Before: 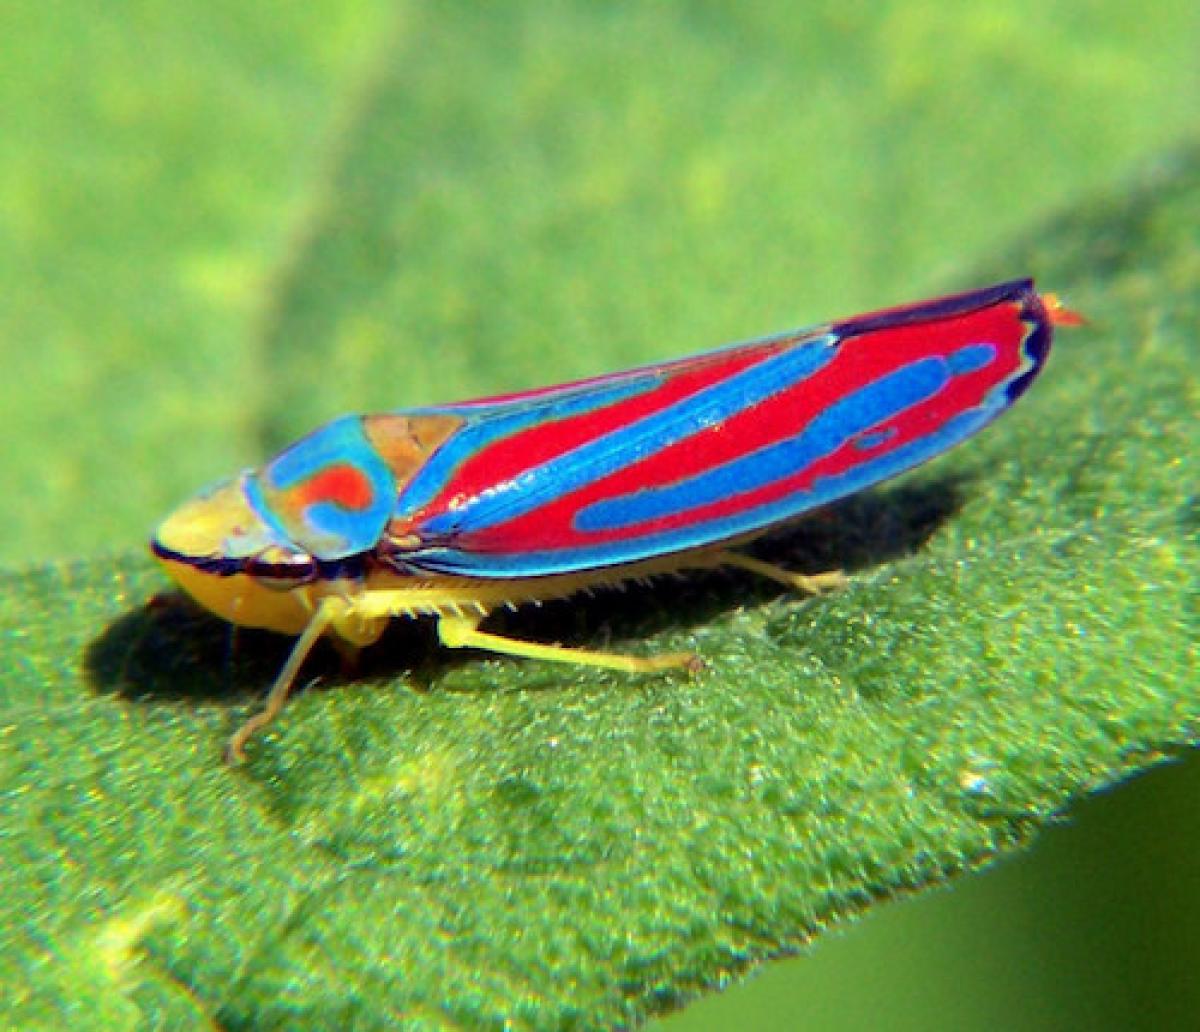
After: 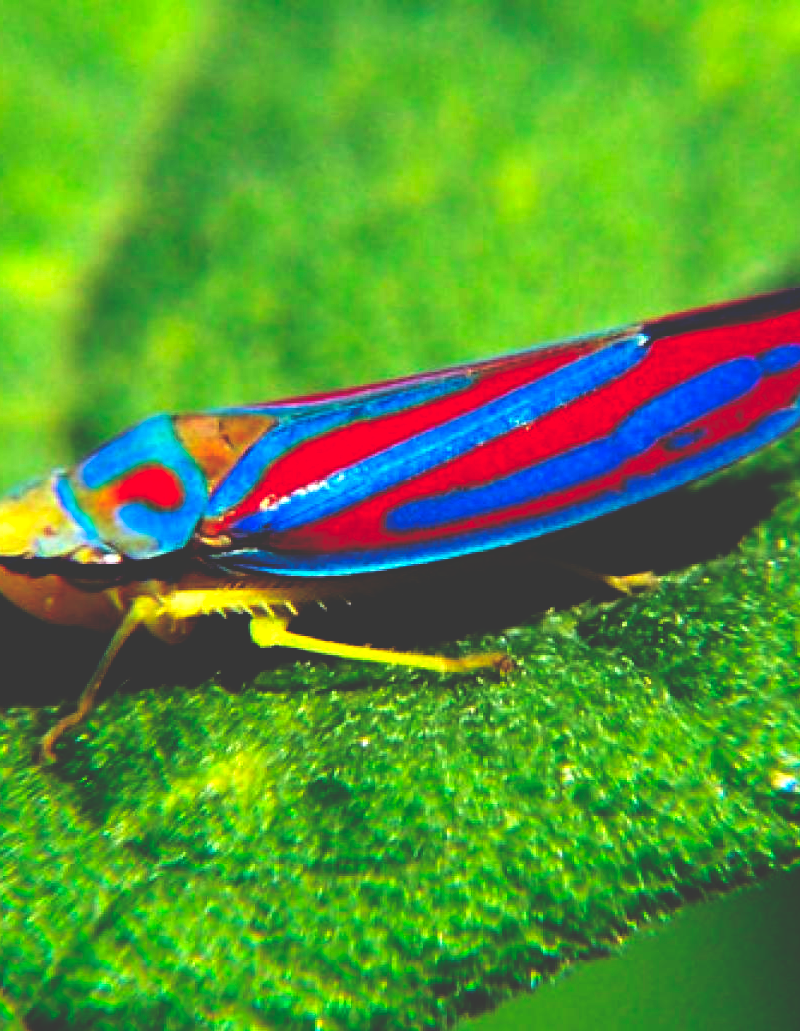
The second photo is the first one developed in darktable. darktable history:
base curve: curves: ch0 [(0, 0.036) (0.083, 0.04) (0.804, 1)], preserve colors none
crop and rotate: left 15.754%, right 17.579%
